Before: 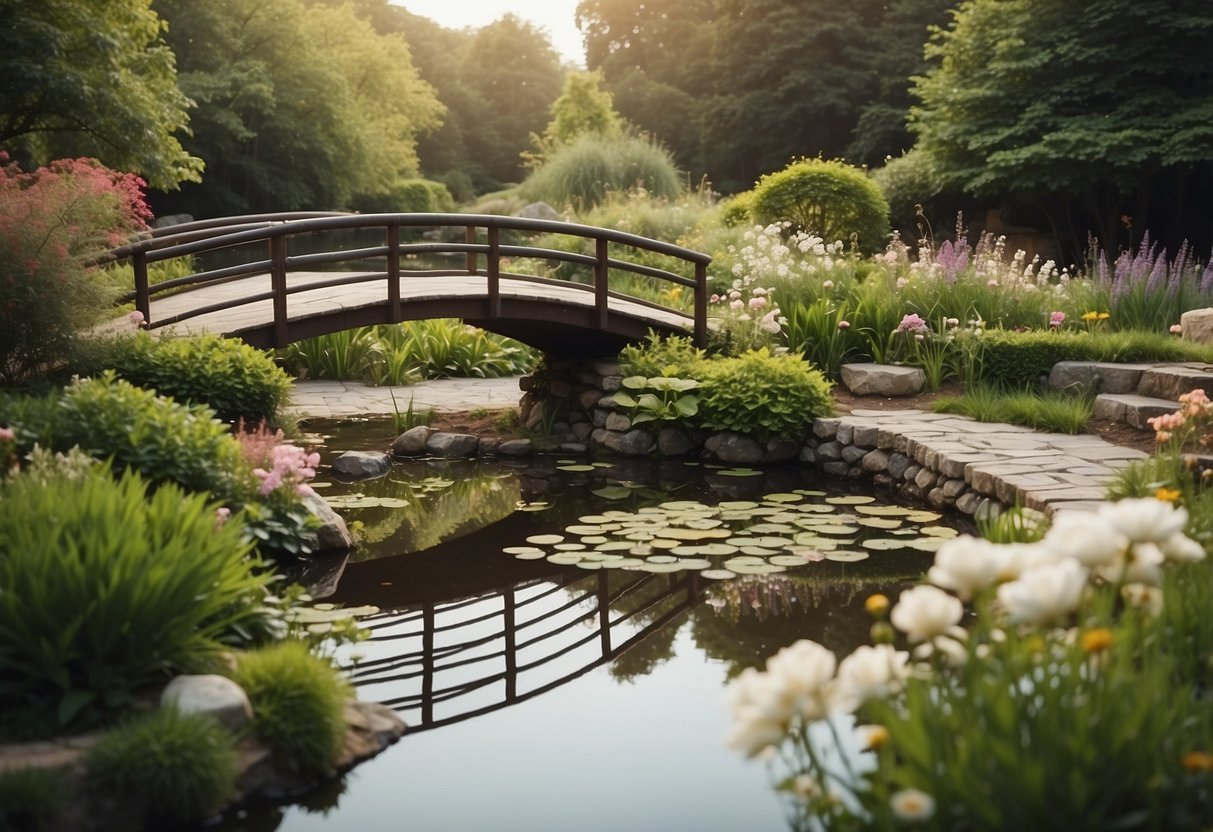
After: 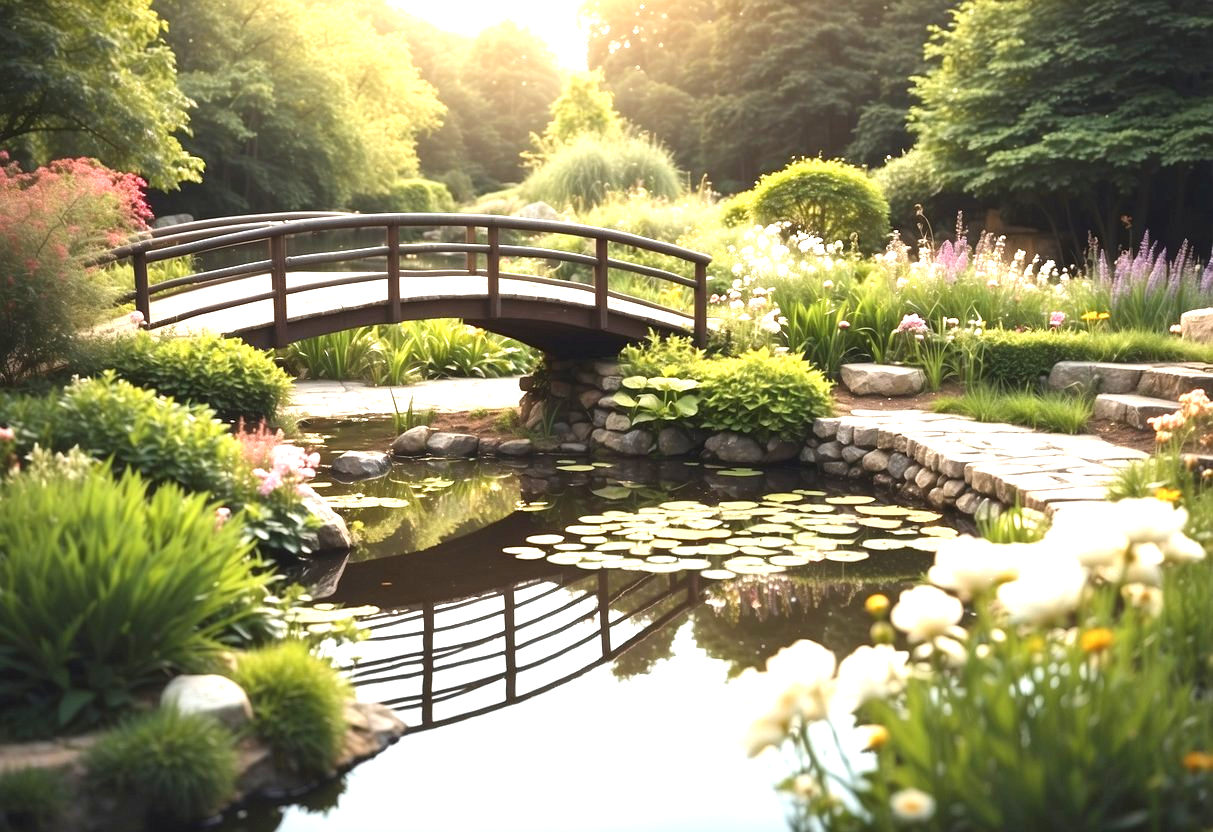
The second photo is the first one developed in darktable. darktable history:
exposure: black level correction 0, exposure 1.453 EV, compensate highlight preservation false
